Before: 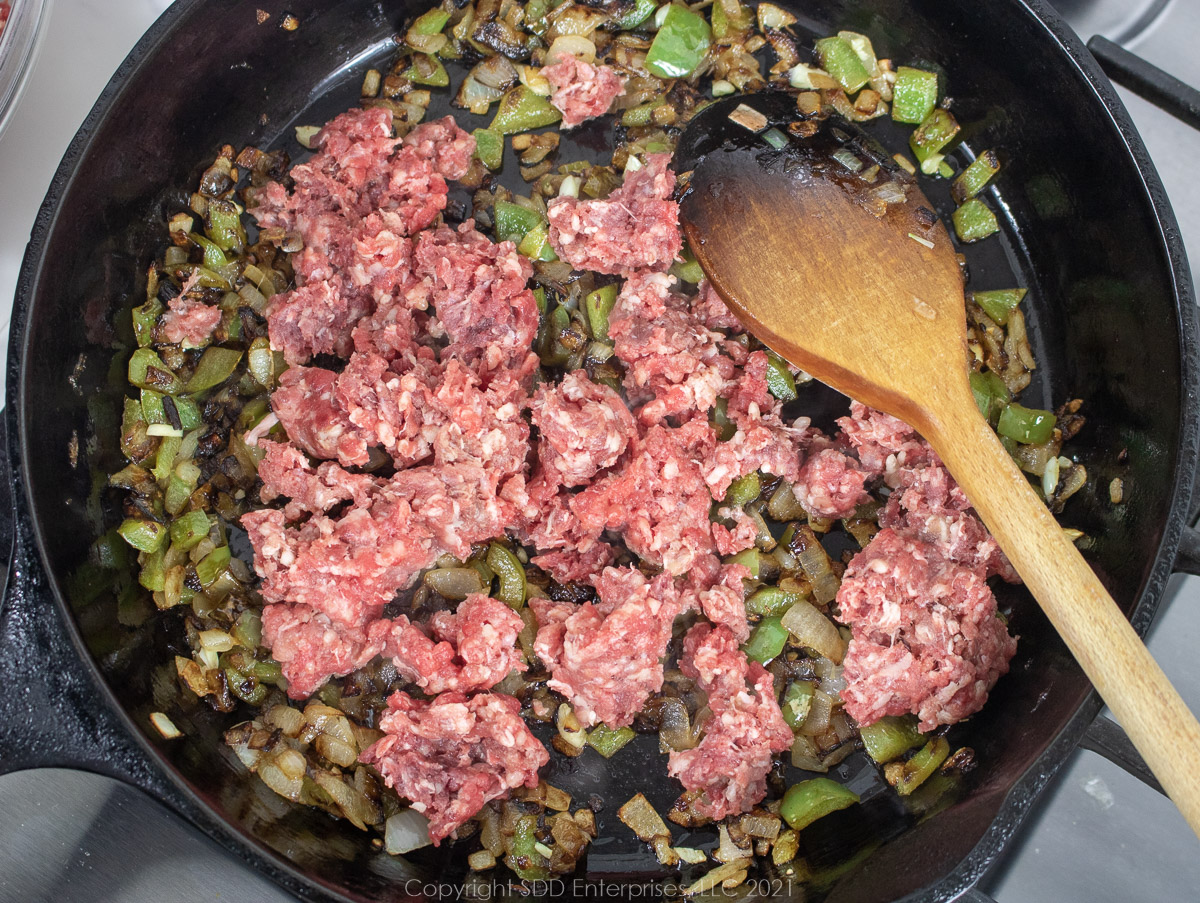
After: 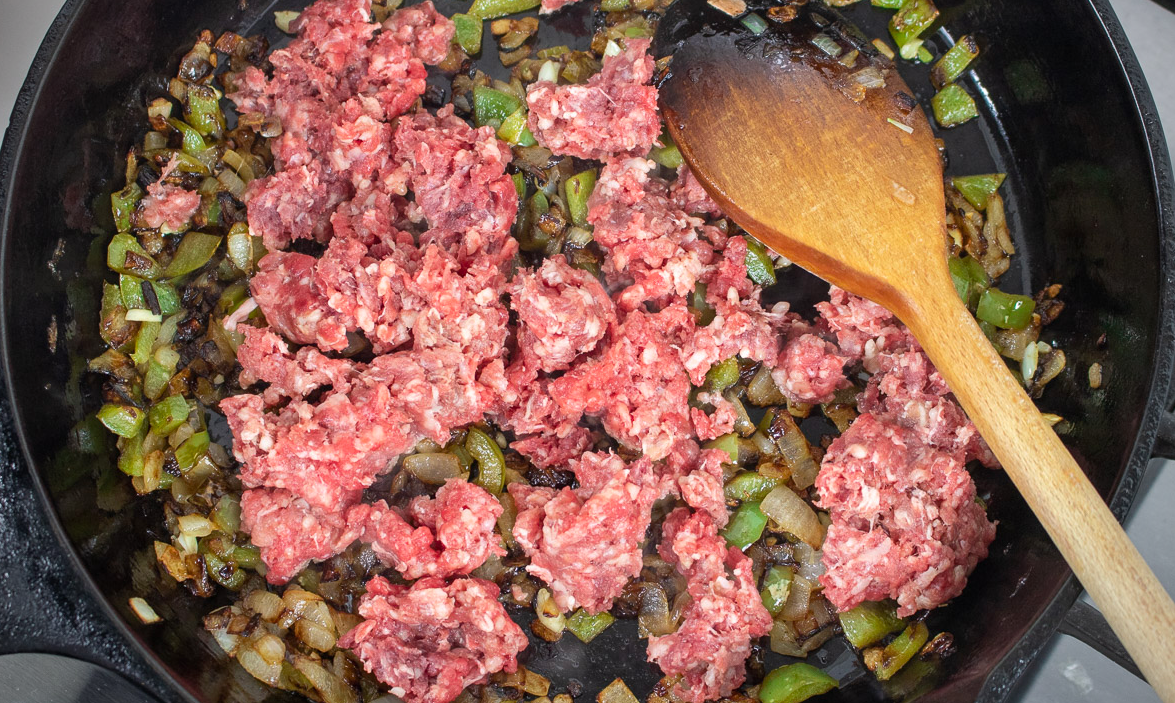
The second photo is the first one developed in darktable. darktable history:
rotate and perspective: automatic cropping original format, crop left 0, crop top 0
crop and rotate: left 1.814%, top 12.818%, right 0.25%, bottom 9.225%
vignetting: fall-off radius 60.65%
